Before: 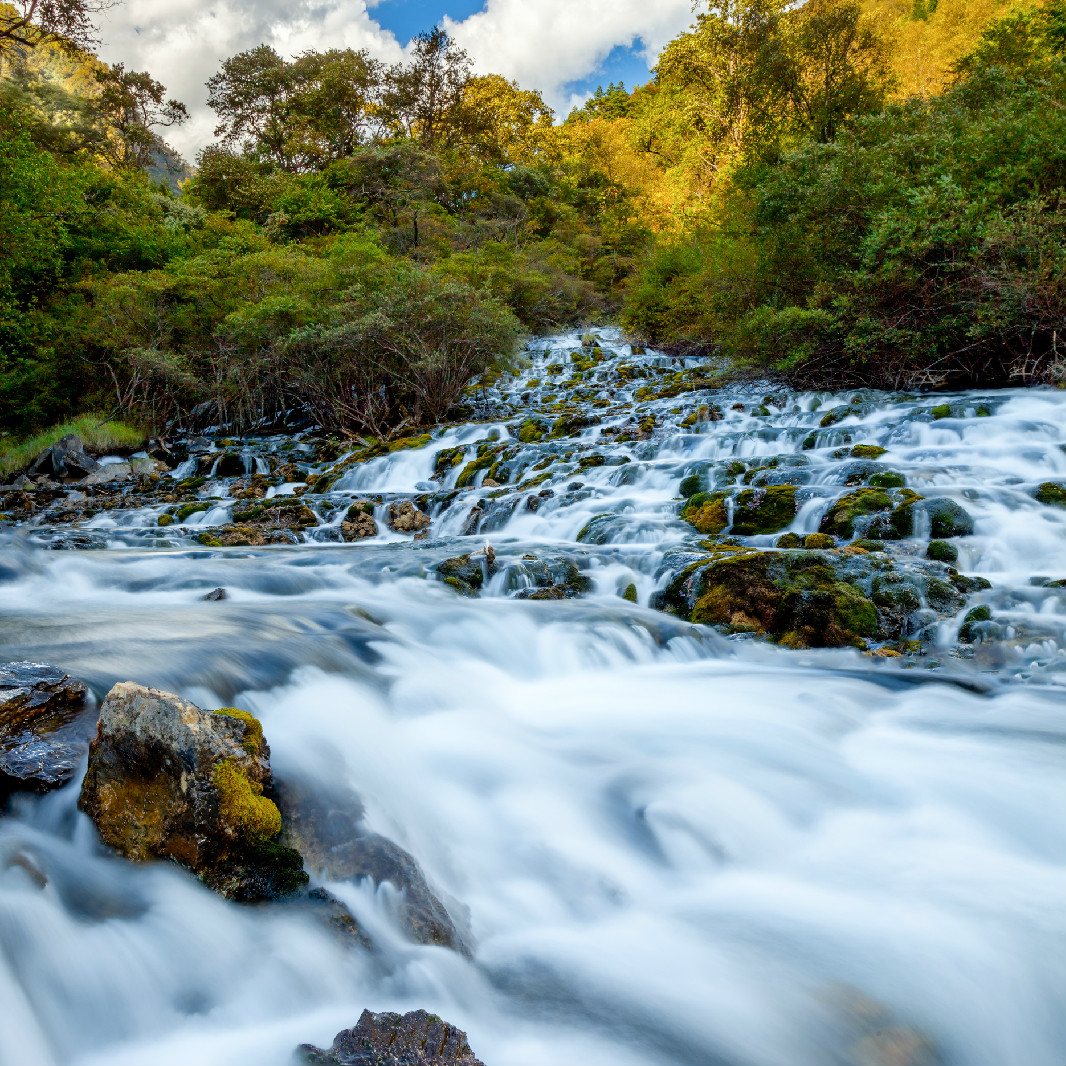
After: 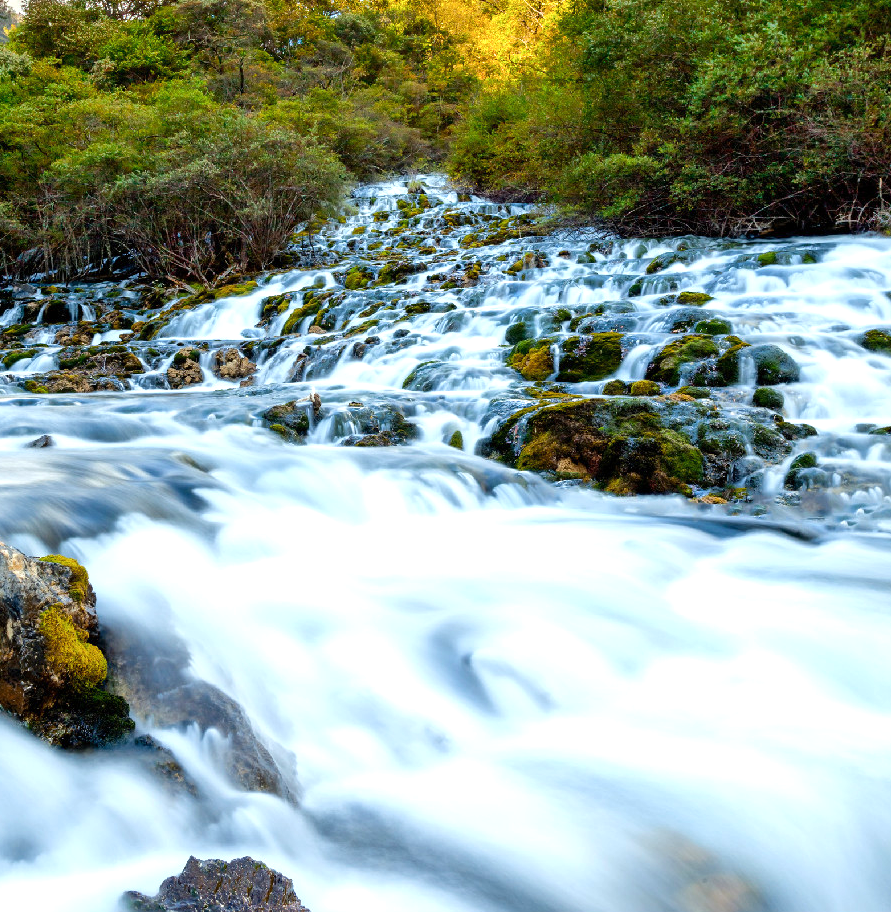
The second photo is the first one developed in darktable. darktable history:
crop: left 16.357%, top 14.408%
exposure: exposure 0.605 EV, compensate highlight preservation false
tone equalizer: edges refinement/feathering 500, mask exposure compensation -1.57 EV, preserve details no
